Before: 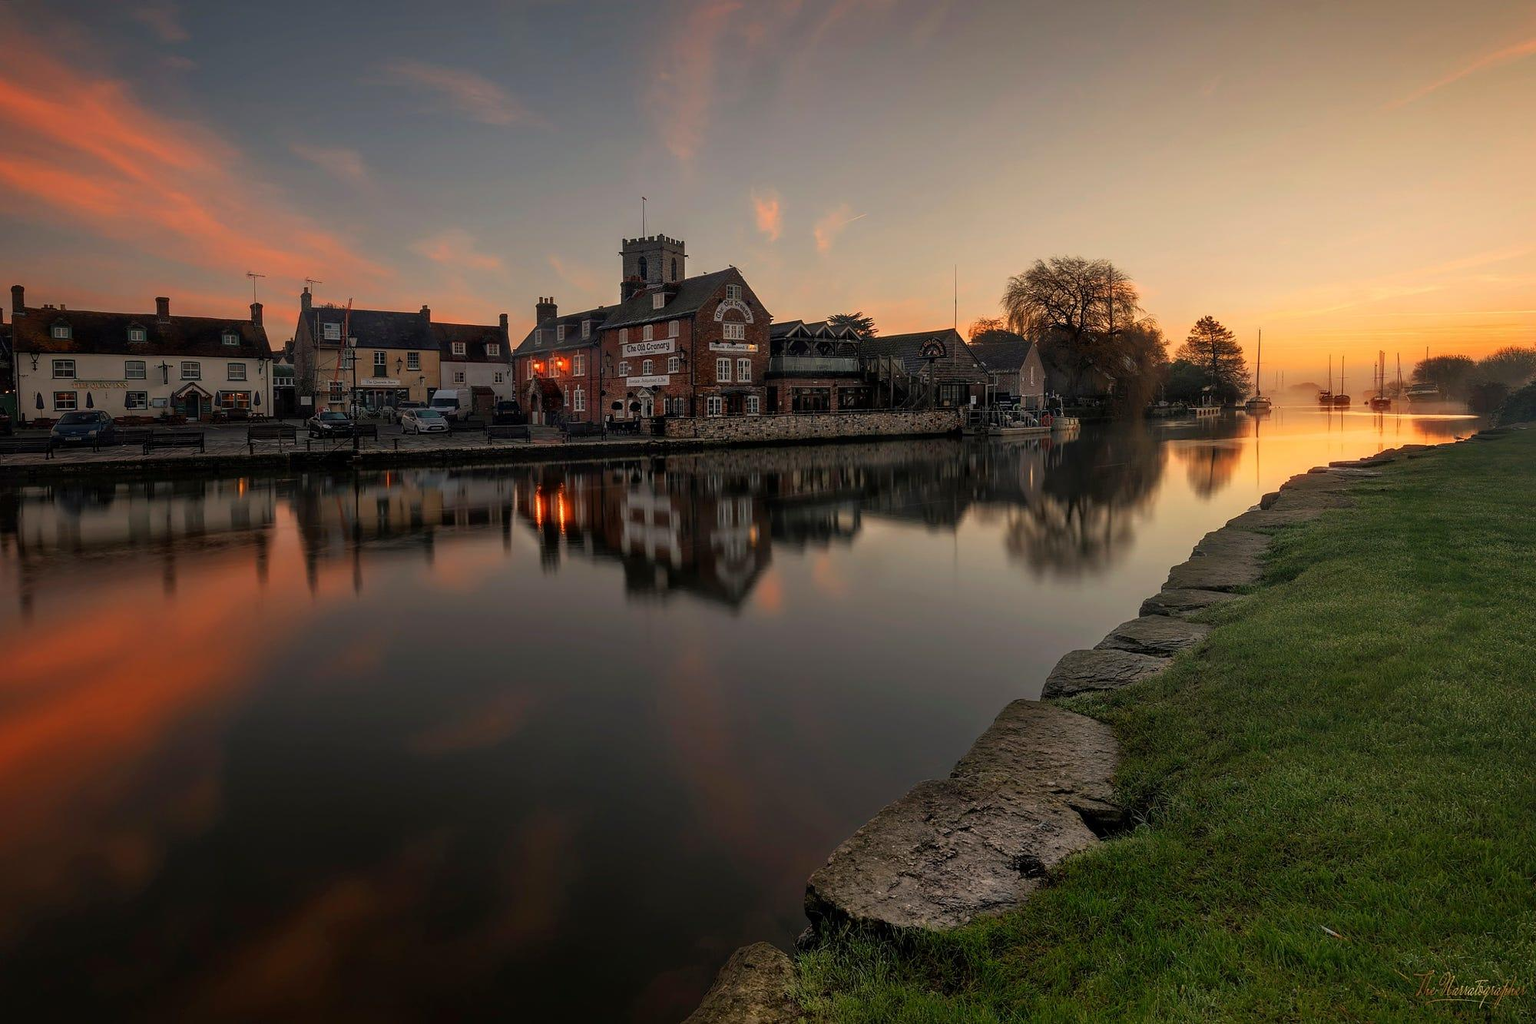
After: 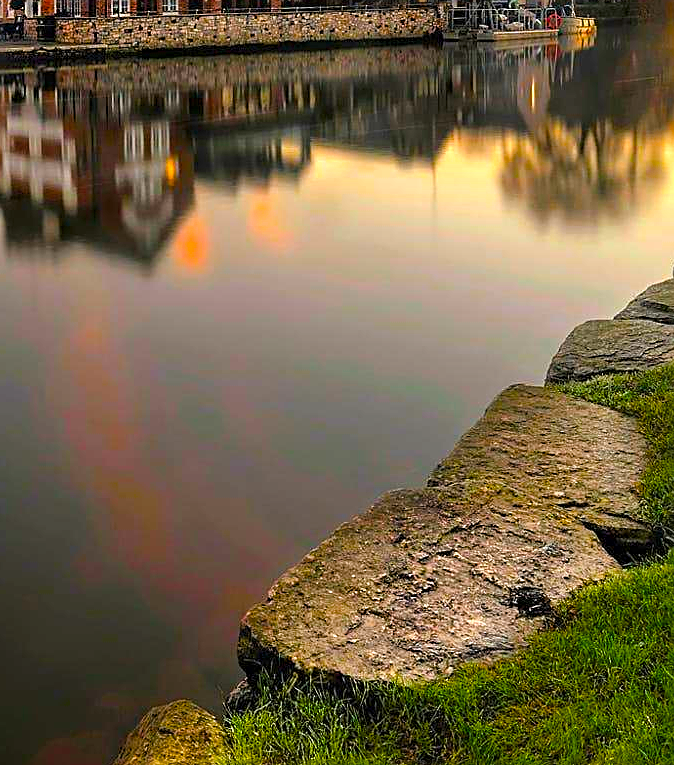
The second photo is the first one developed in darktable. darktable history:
crop: left 40.536%, top 39.487%, right 25.718%, bottom 3.095%
color balance rgb: power › hue 63.06°, linear chroma grading › global chroma -15.929%, perceptual saturation grading › global saturation 64.196%, perceptual saturation grading › highlights 59.177%, perceptual saturation grading › mid-tones 49.528%, perceptual saturation grading › shadows 49.619%
sharpen: on, module defaults
exposure: black level correction 0, exposure 1.669 EV, compensate exposure bias true, compensate highlight preservation false
